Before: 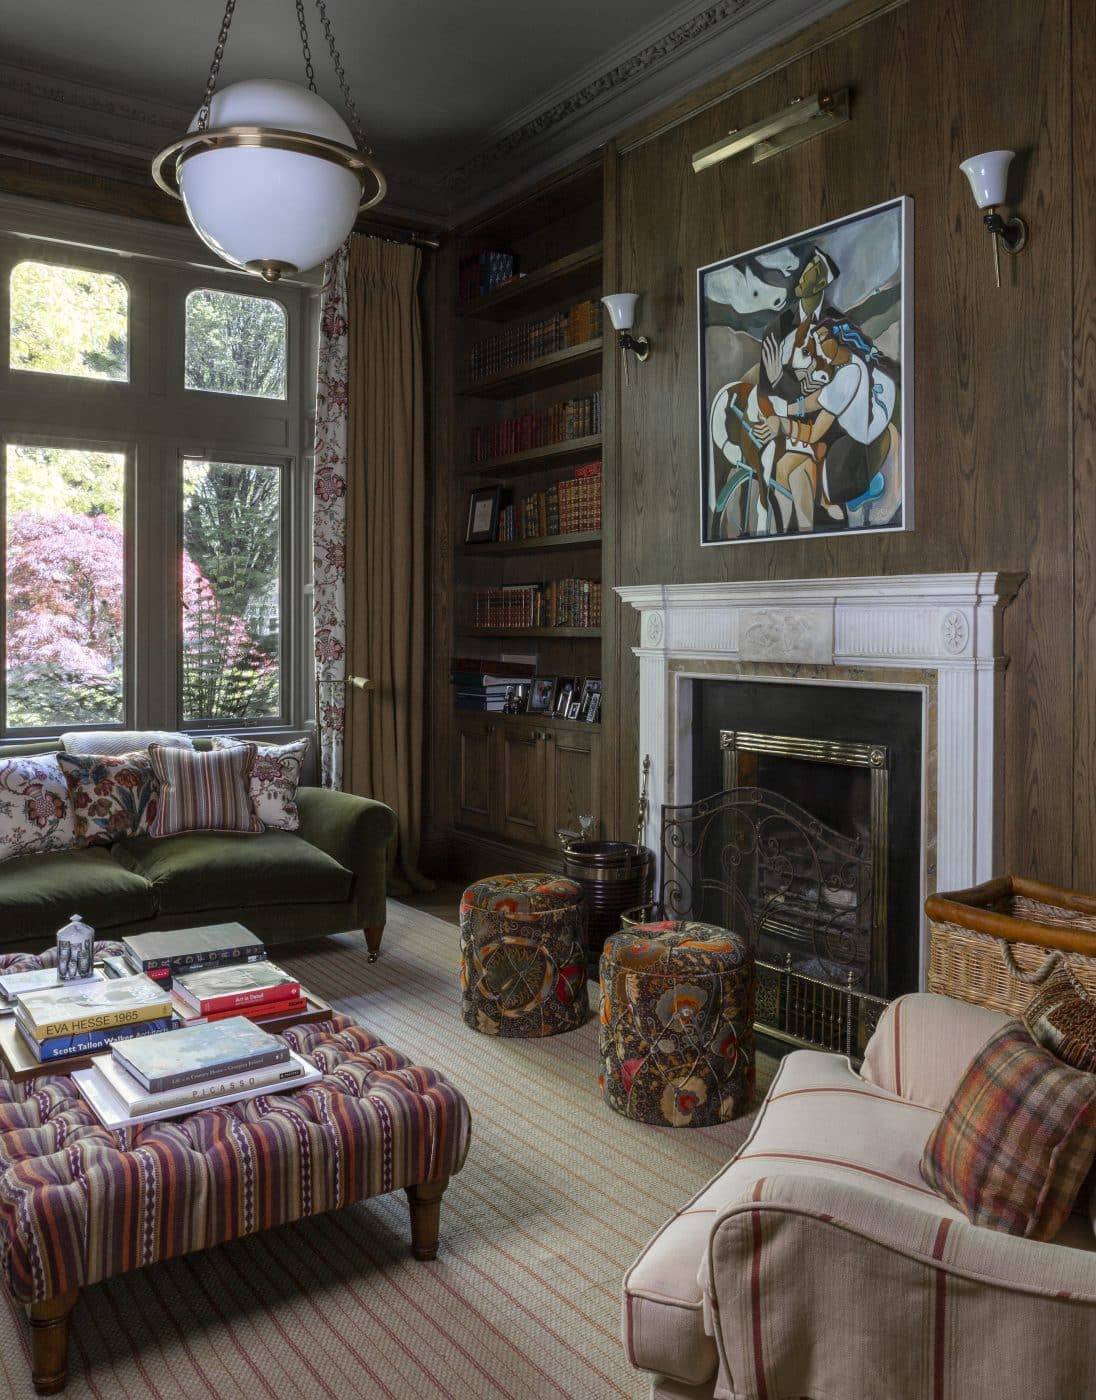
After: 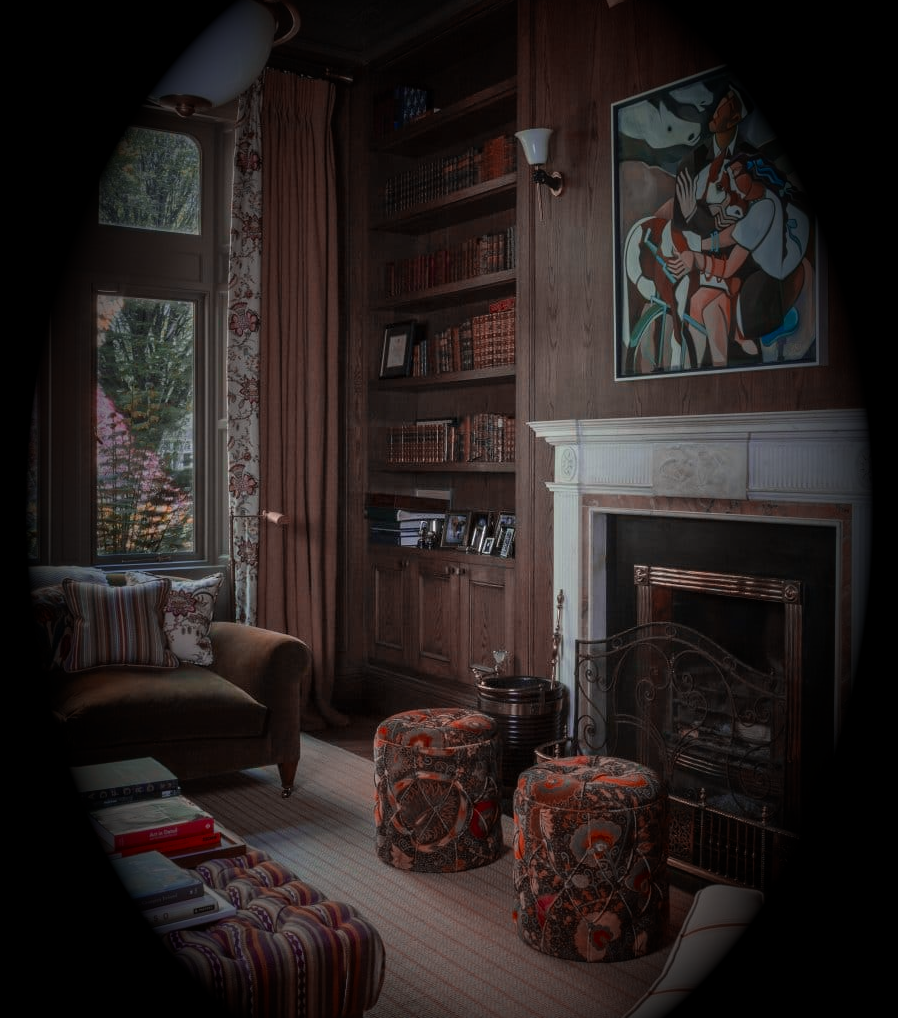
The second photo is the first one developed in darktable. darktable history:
color zones: curves: ch2 [(0, 0.5) (0.084, 0.497) (0.323, 0.335) (0.4, 0.497) (1, 0.5)], process mode strong
crop: left 7.856%, top 11.836%, right 10.12%, bottom 15.387%
shadows and highlights: shadows 35, highlights -35, soften with gaussian
vignetting: fall-off start 15.9%, fall-off radius 100%, brightness -1, saturation 0.5, width/height ratio 0.719
